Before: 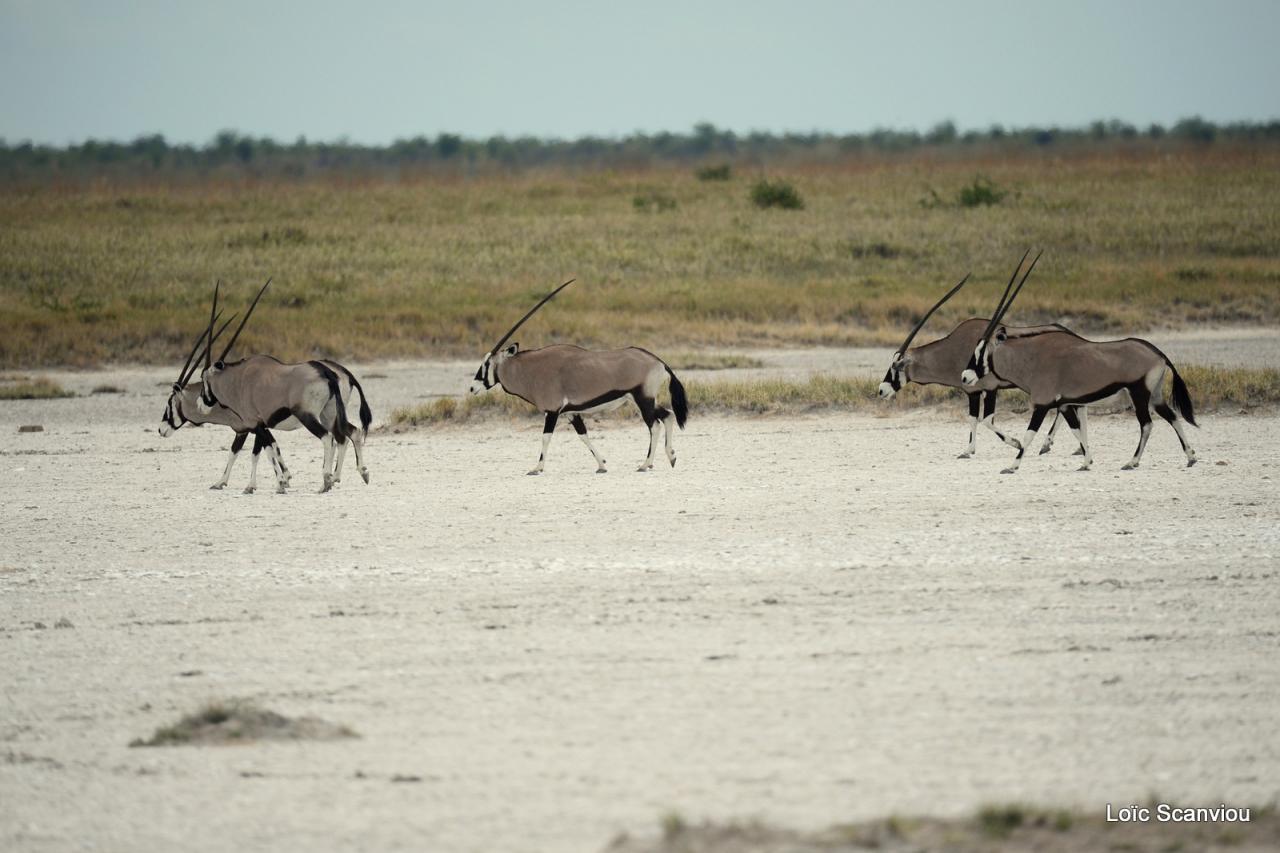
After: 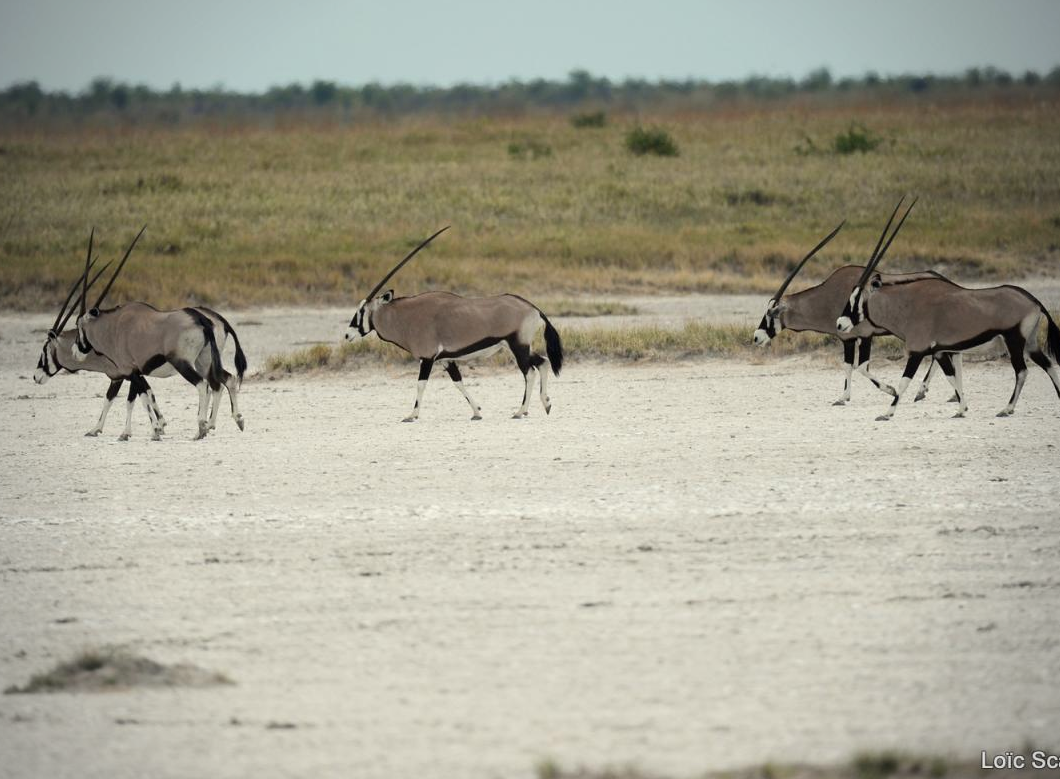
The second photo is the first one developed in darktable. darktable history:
vignetting: fall-off radius 60.81%
crop: left 9.81%, top 6.292%, right 7.32%, bottom 2.355%
